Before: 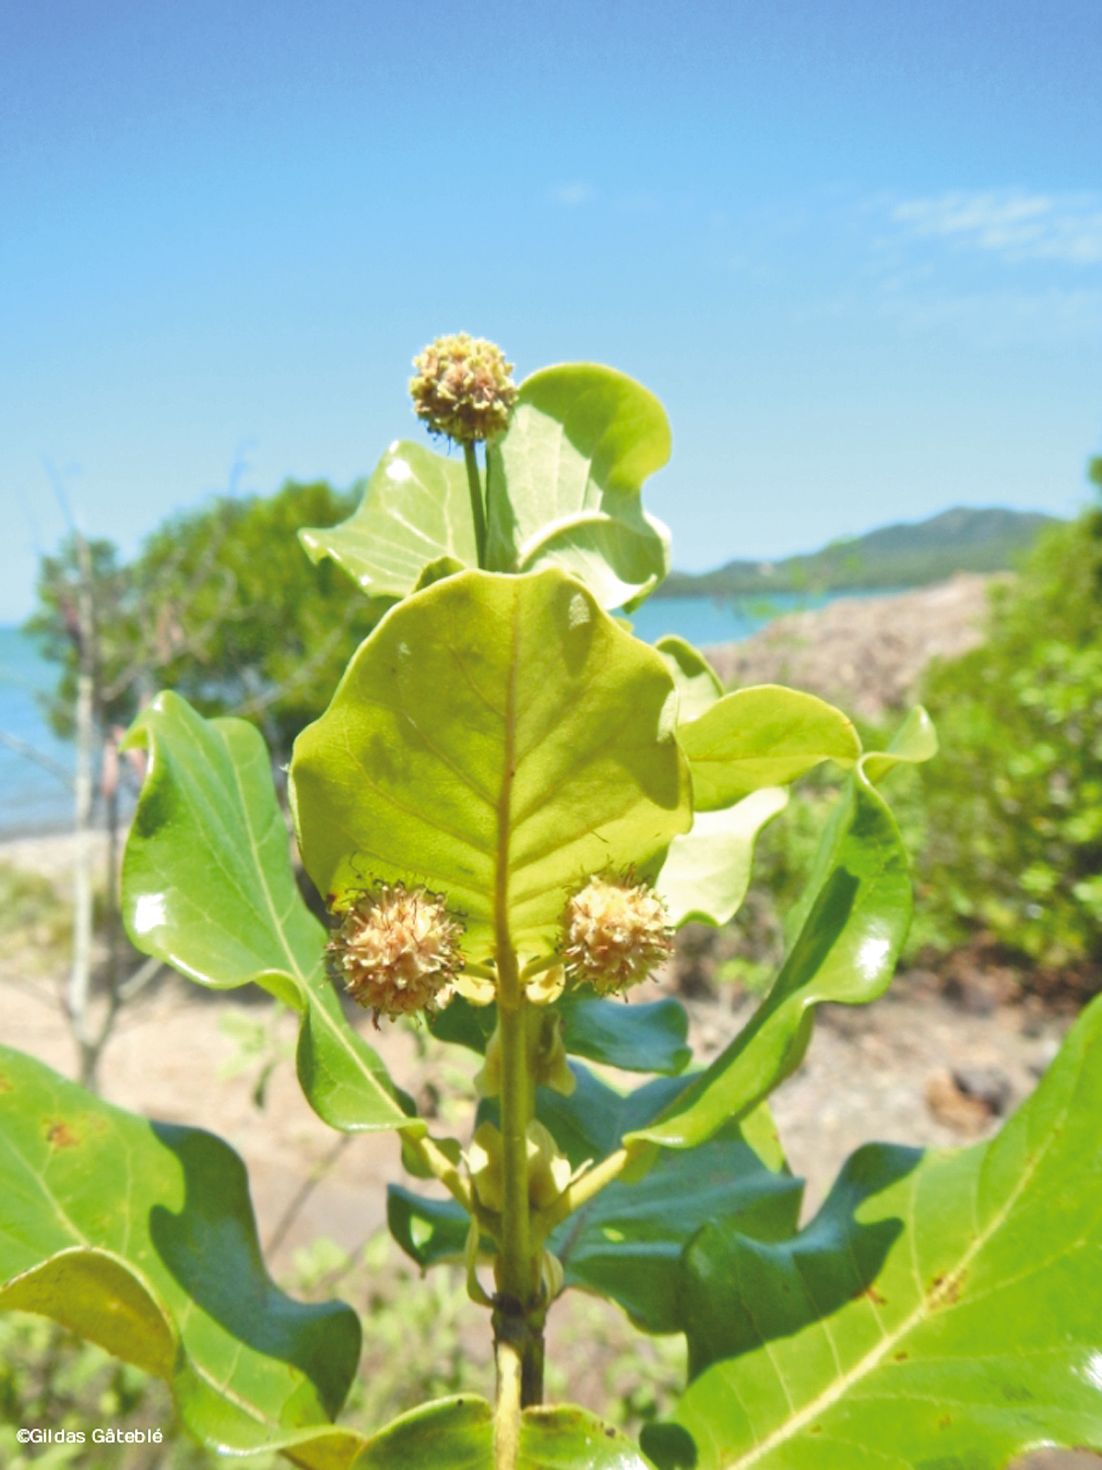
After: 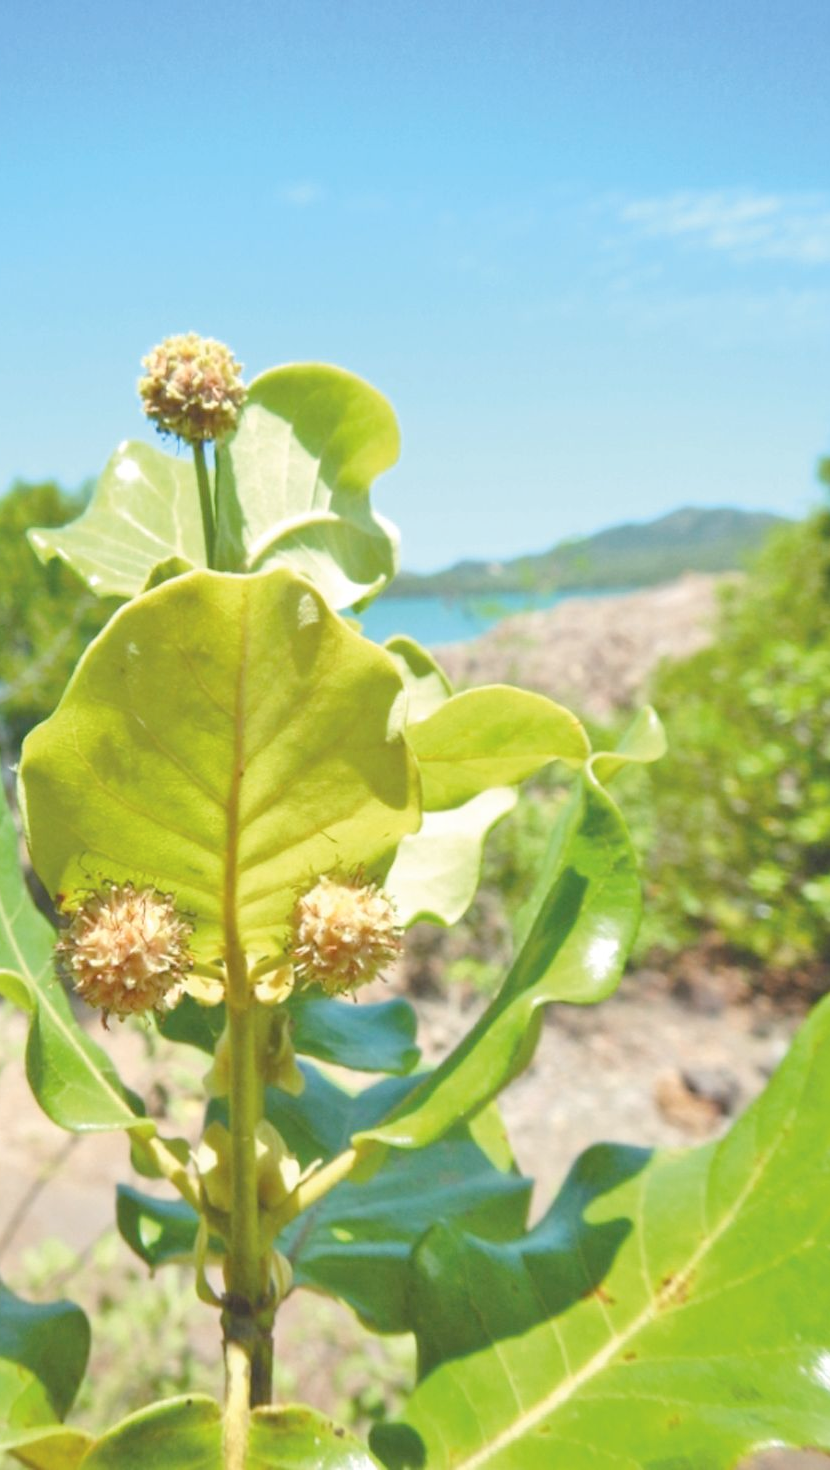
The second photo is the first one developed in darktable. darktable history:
crop and rotate: left 24.607%
